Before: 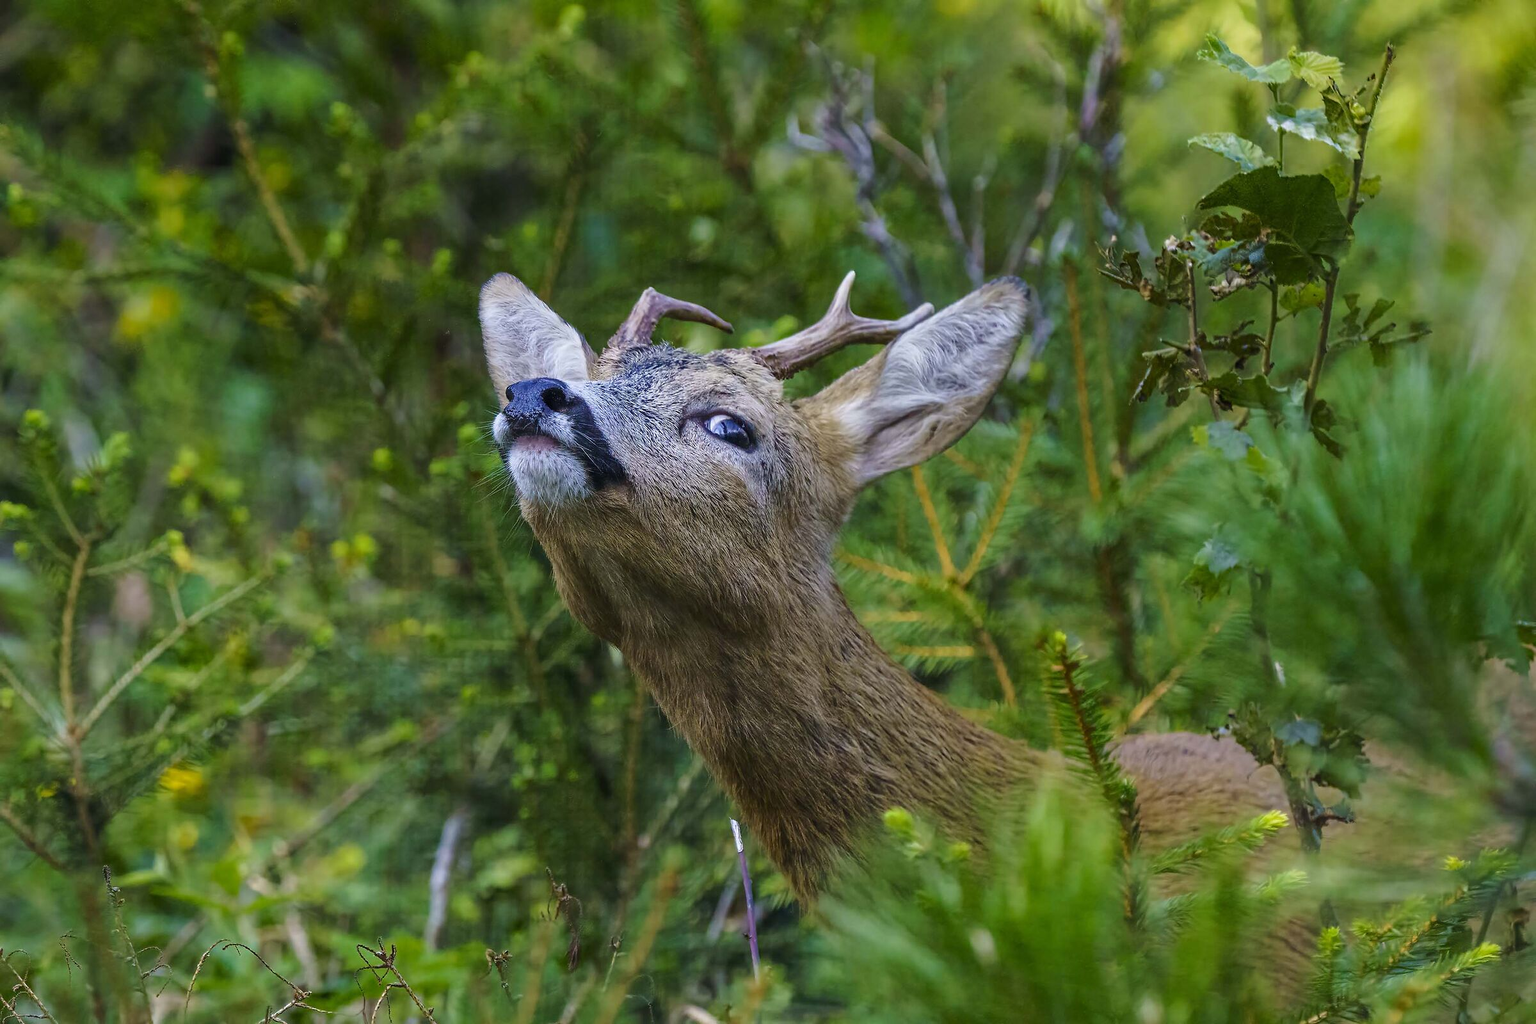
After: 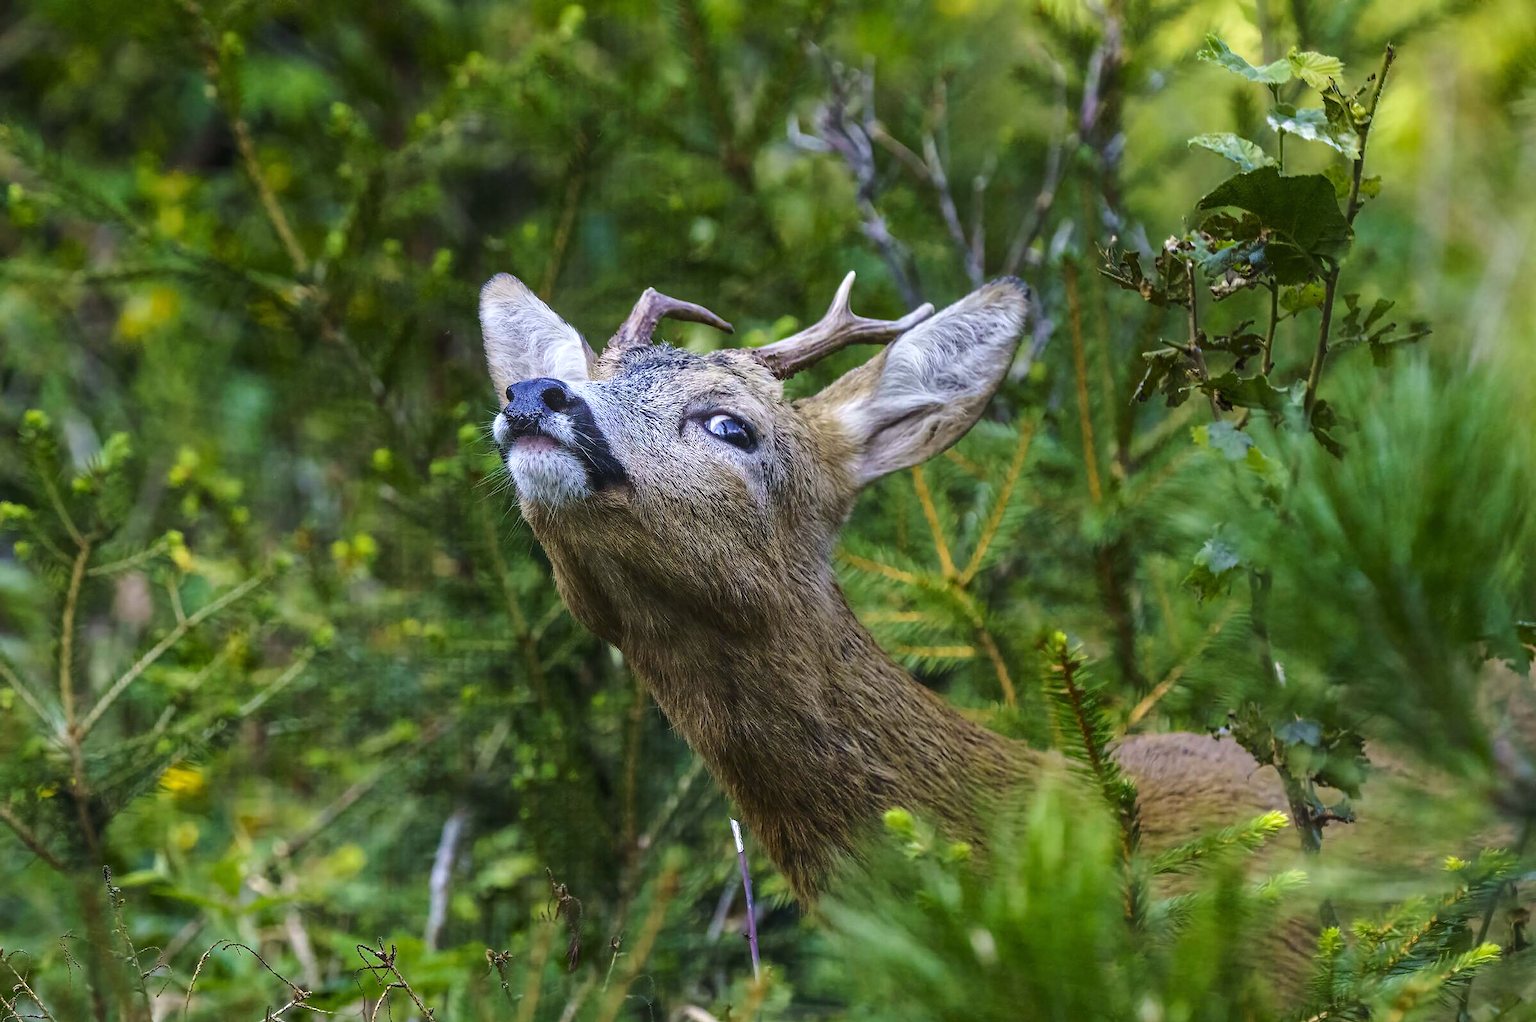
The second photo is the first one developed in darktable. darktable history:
tone equalizer: -8 EV -0.417 EV, -7 EV -0.389 EV, -6 EV -0.333 EV, -5 EV -0.222 EV, -3 EV 0.222 EV, -2 EV 0.333 EV, -1 EV 0.389 EV, +0 EV 0.417 EV, edges refinement/feathering 500, mask exposure compensation -1.57 EV, preserve details no
crop: bottom 0.071%
bloom: size 15%, threshold 97%, strength 7%
